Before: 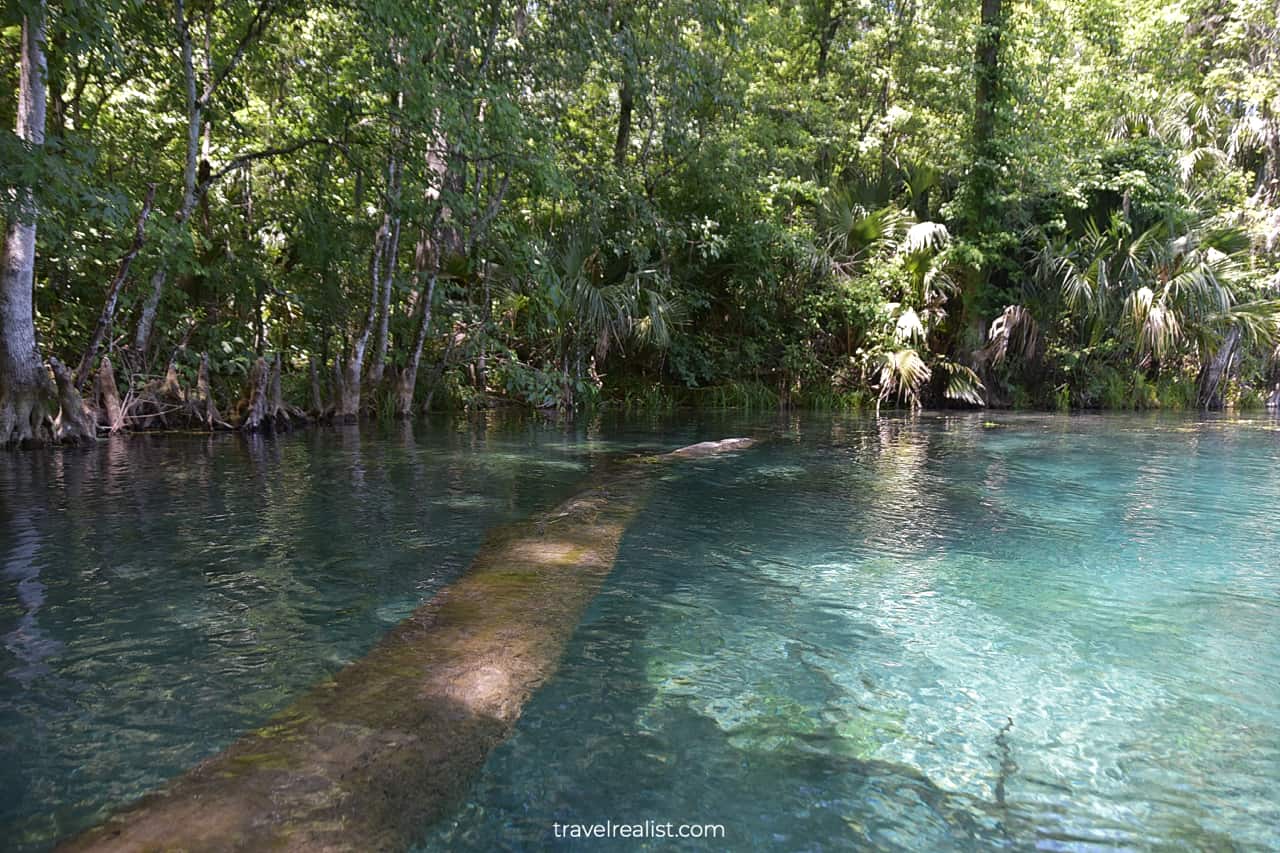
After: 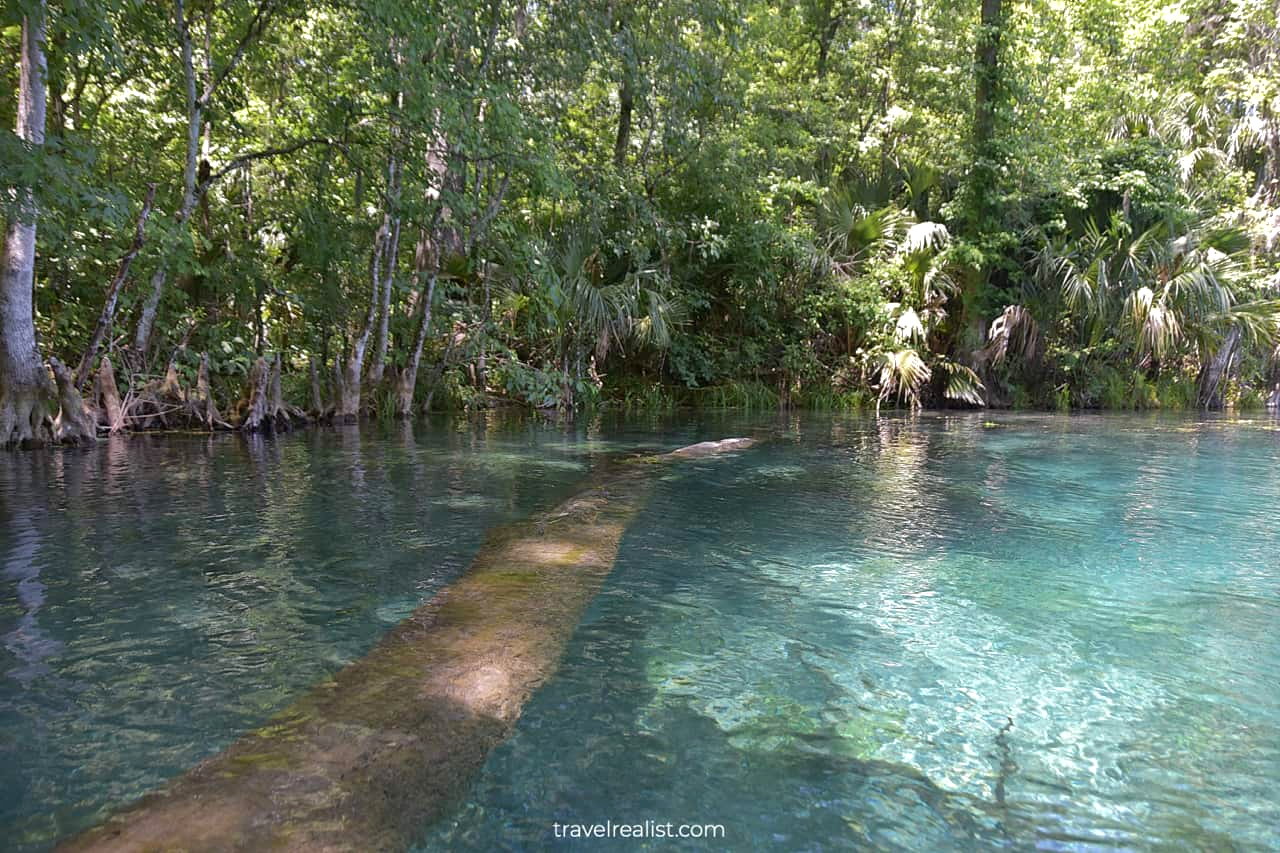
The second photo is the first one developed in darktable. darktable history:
exposure: black level correction 0.001, exposure 0.191 EV, compensate highlight preservation false
shadows and highlights: on, module defaults
